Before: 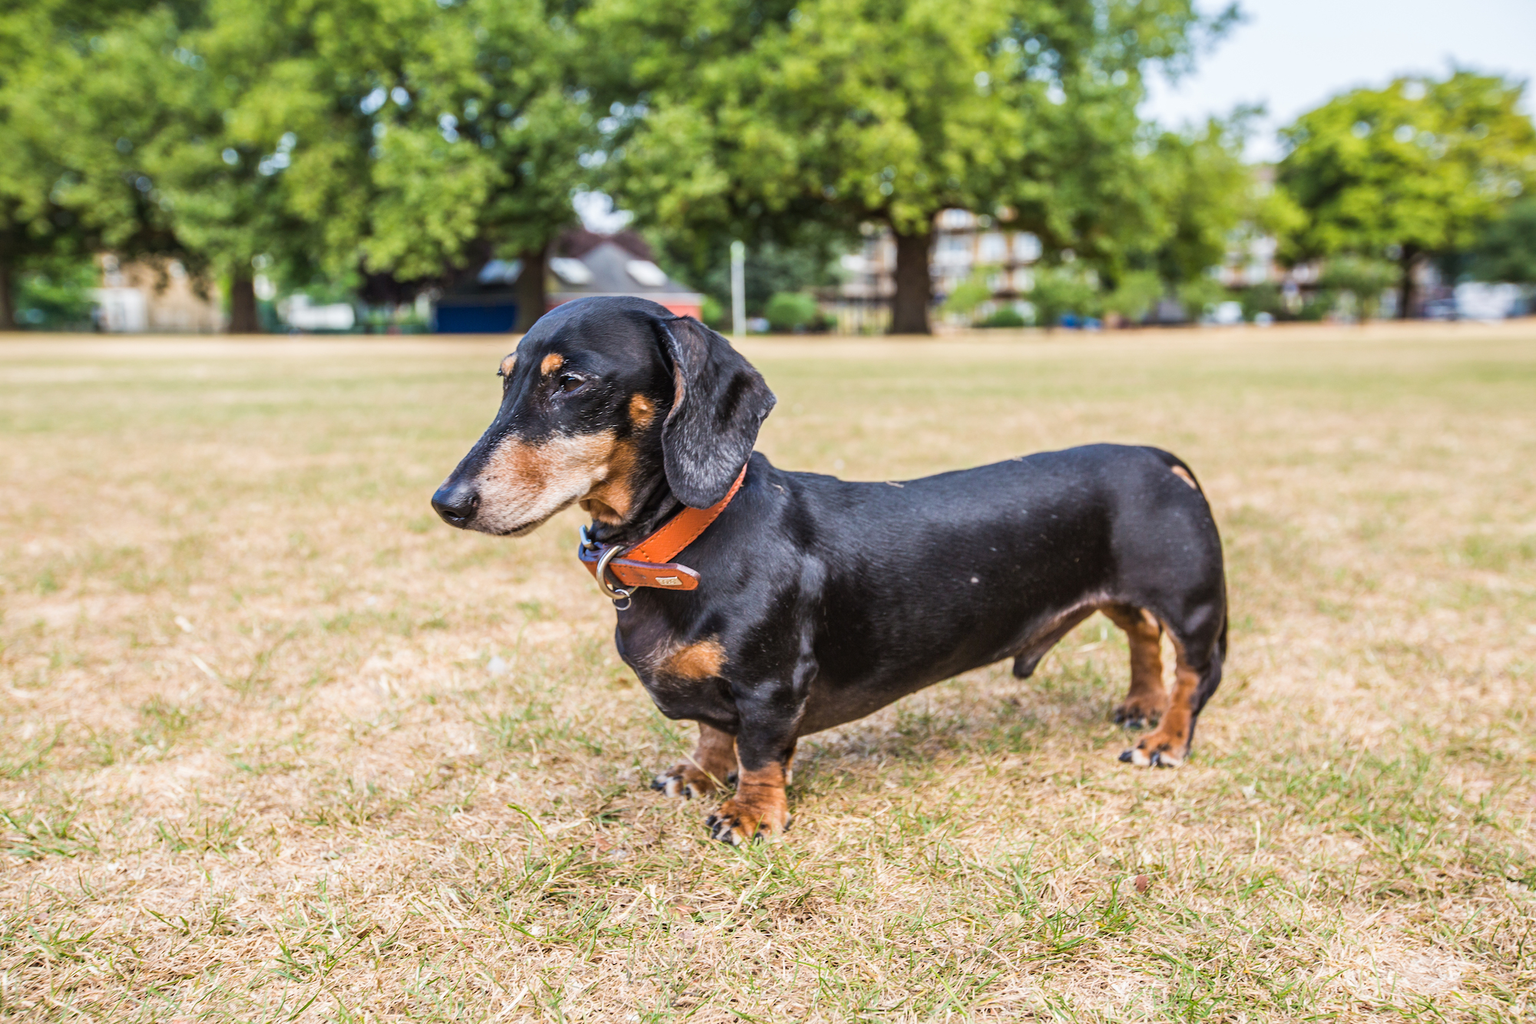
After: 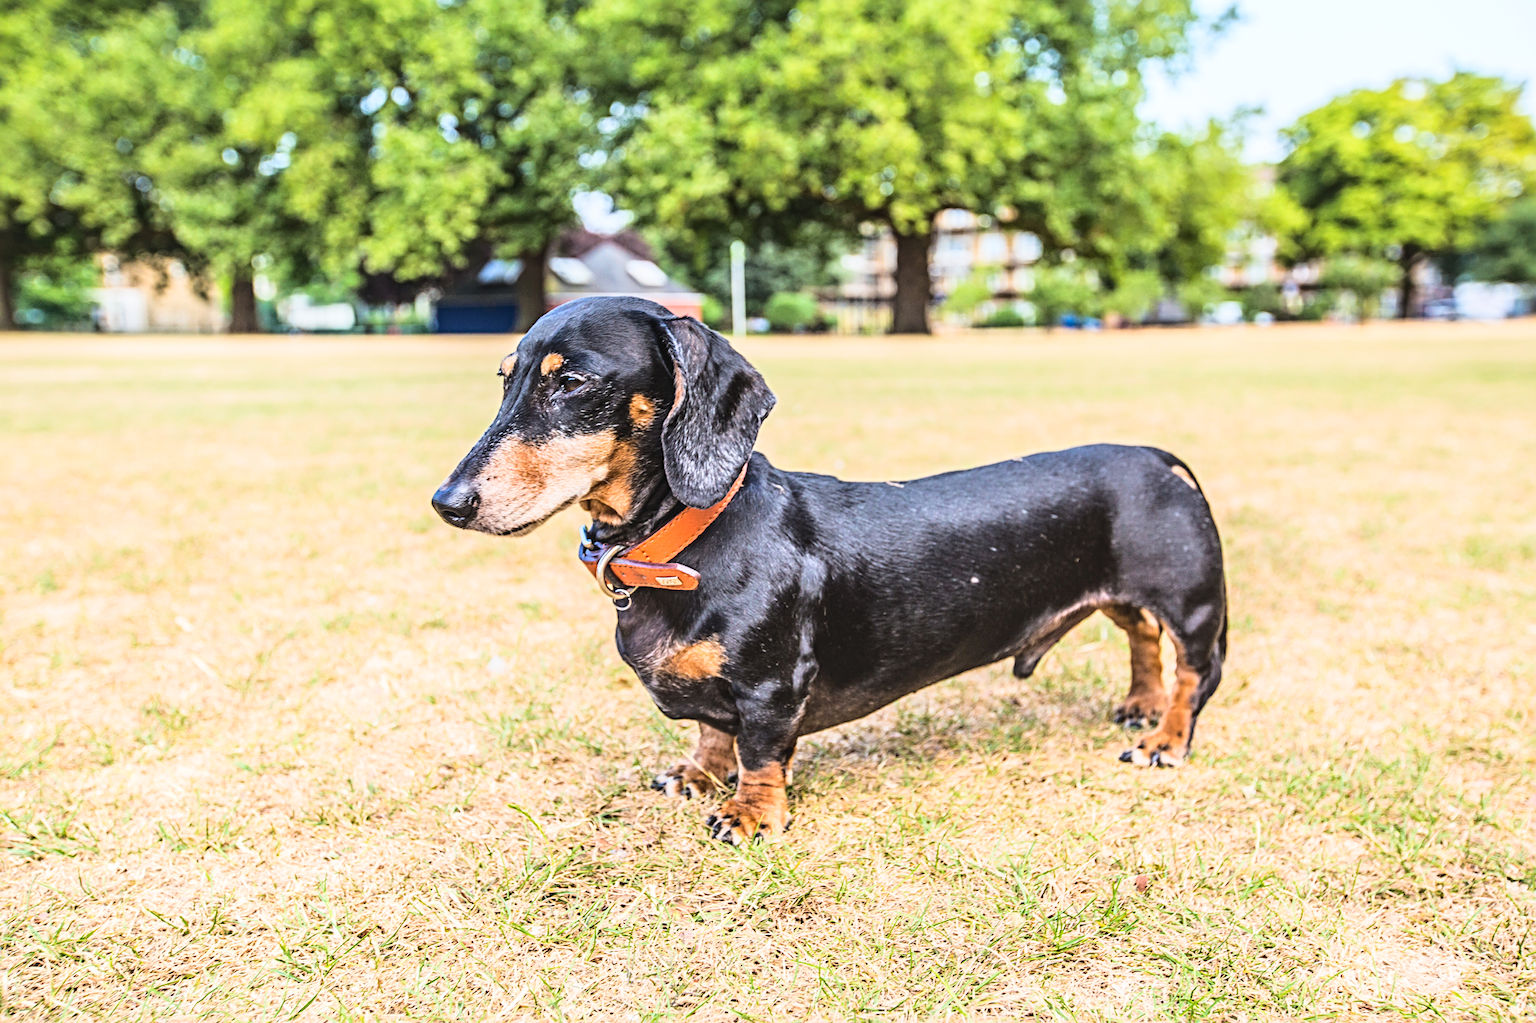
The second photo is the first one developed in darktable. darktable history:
base curve: curves: ch0 [(0, 0) (0.028, 0.03) (0.121, 0.232) (0.46, 0.748) (0.859, 0.968) (1, 1)]
sharpen: radius 3.947
local contrast: detail 109%
